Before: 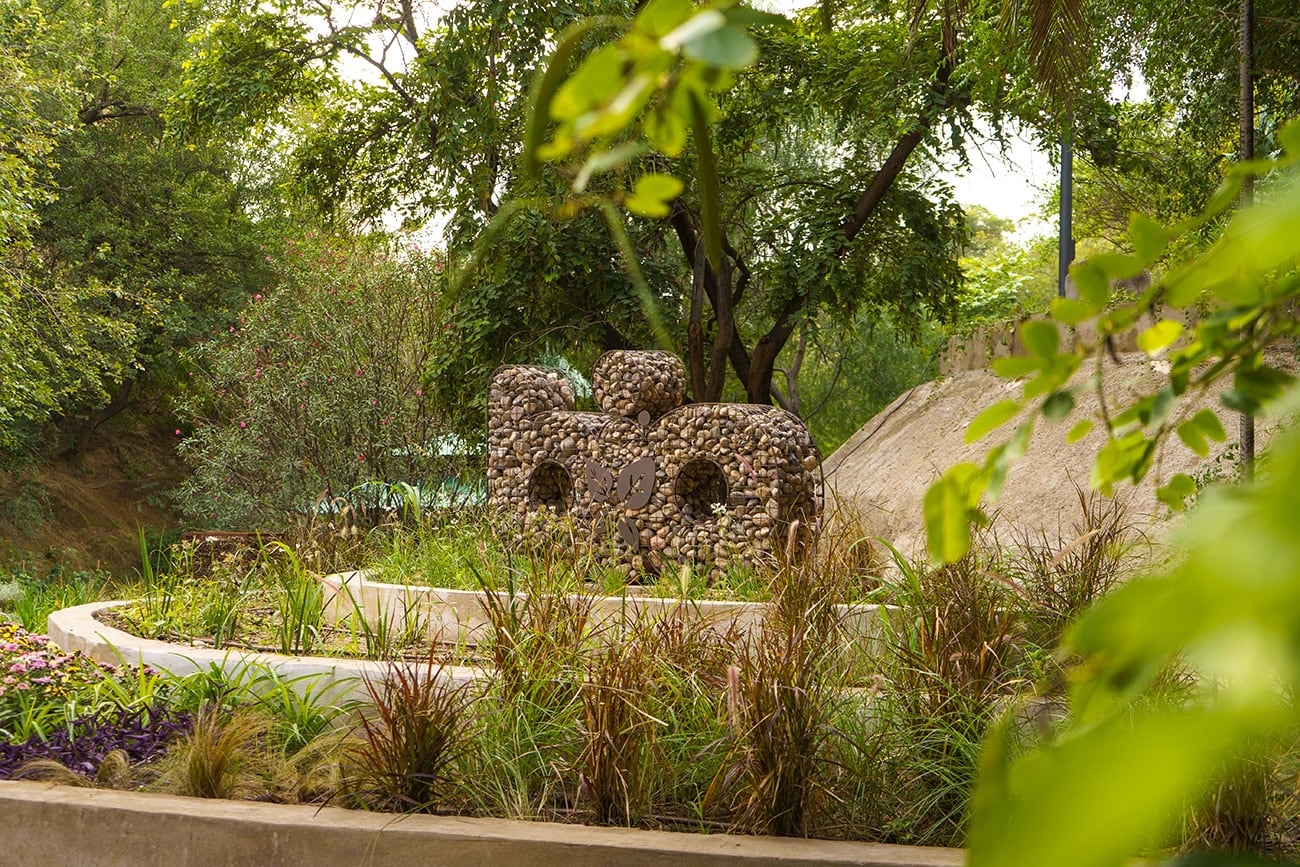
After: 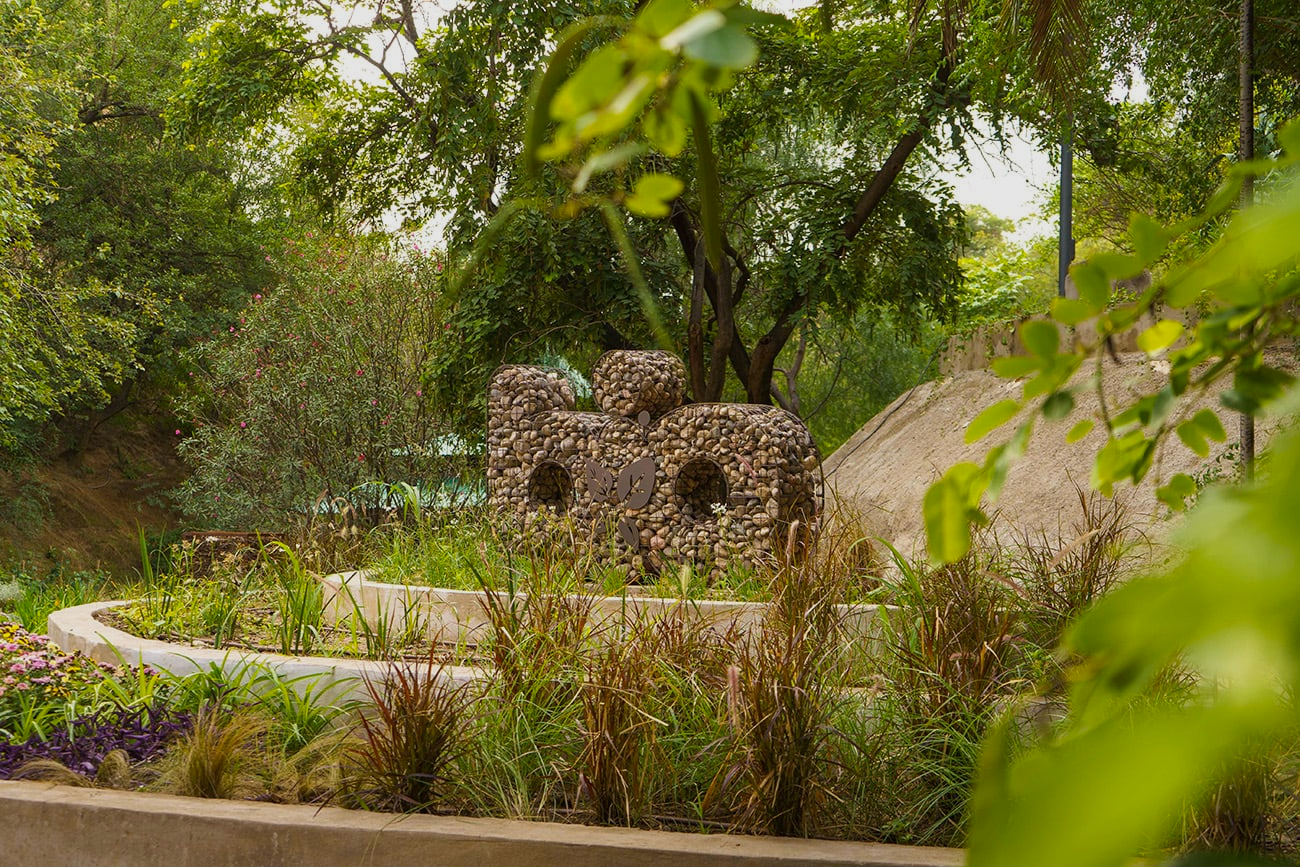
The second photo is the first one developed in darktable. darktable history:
shadows and highlights: radius 121.15, shadows 21.98, white point adjustment -9.7, highlights -13.29, soften with gaussian
